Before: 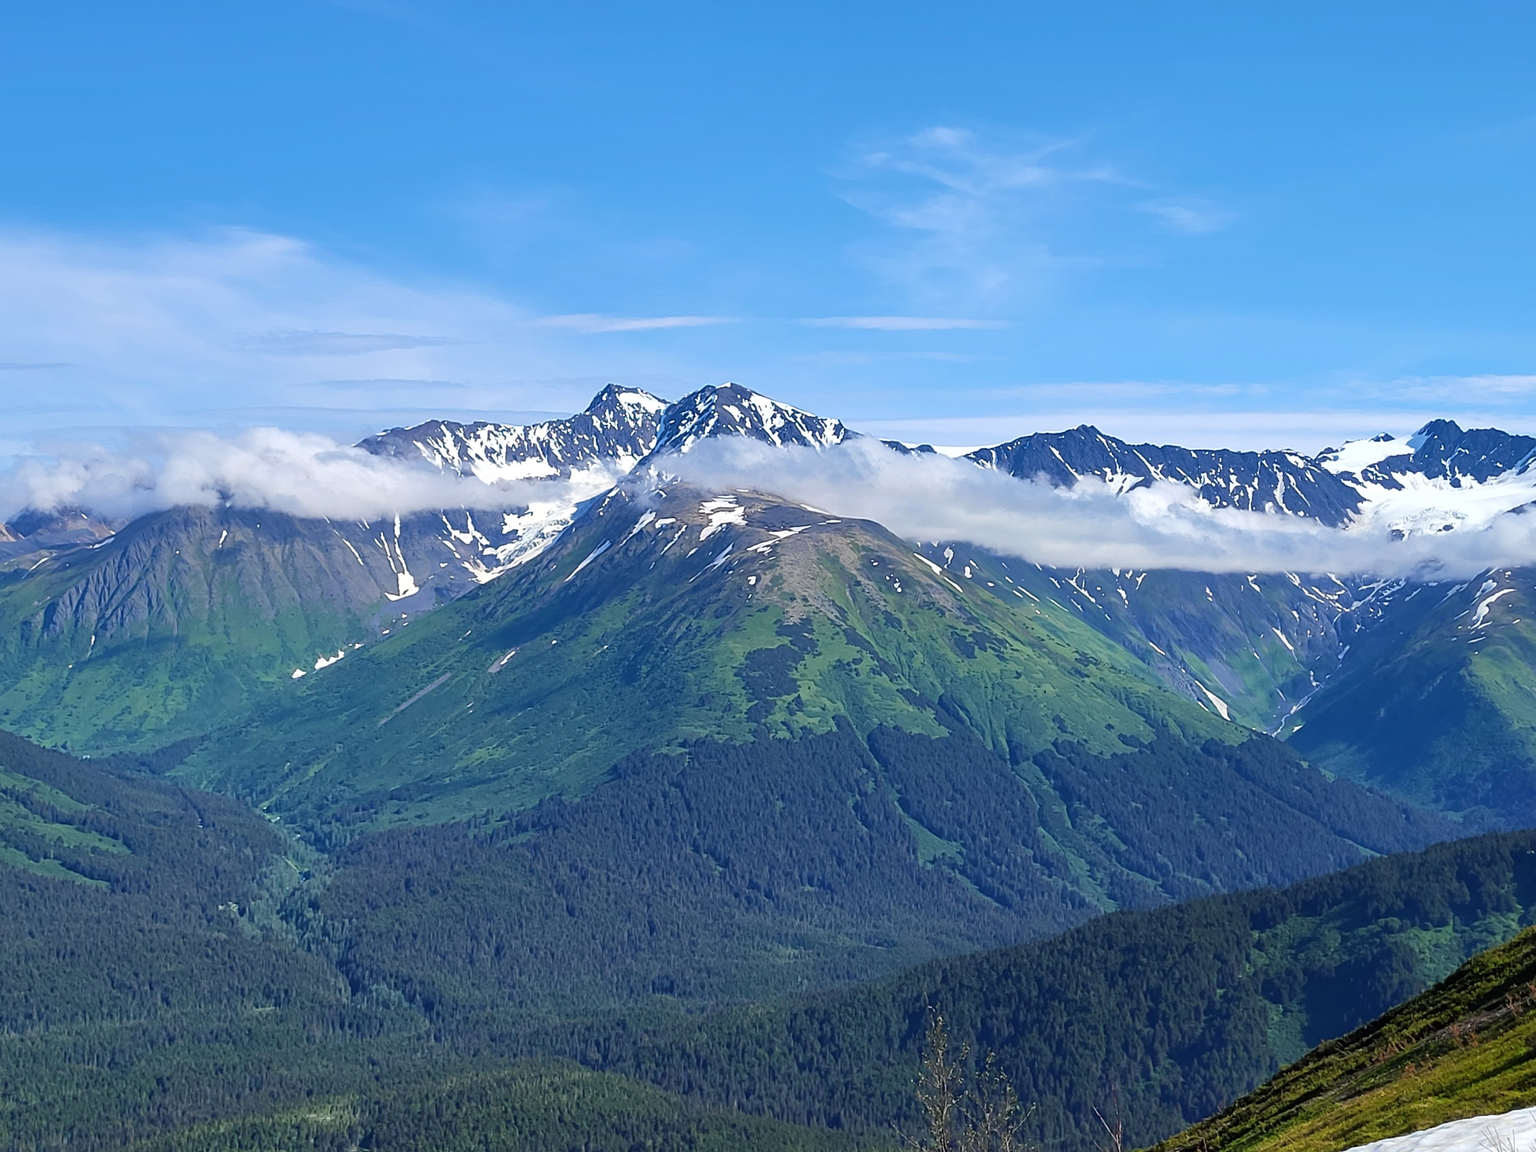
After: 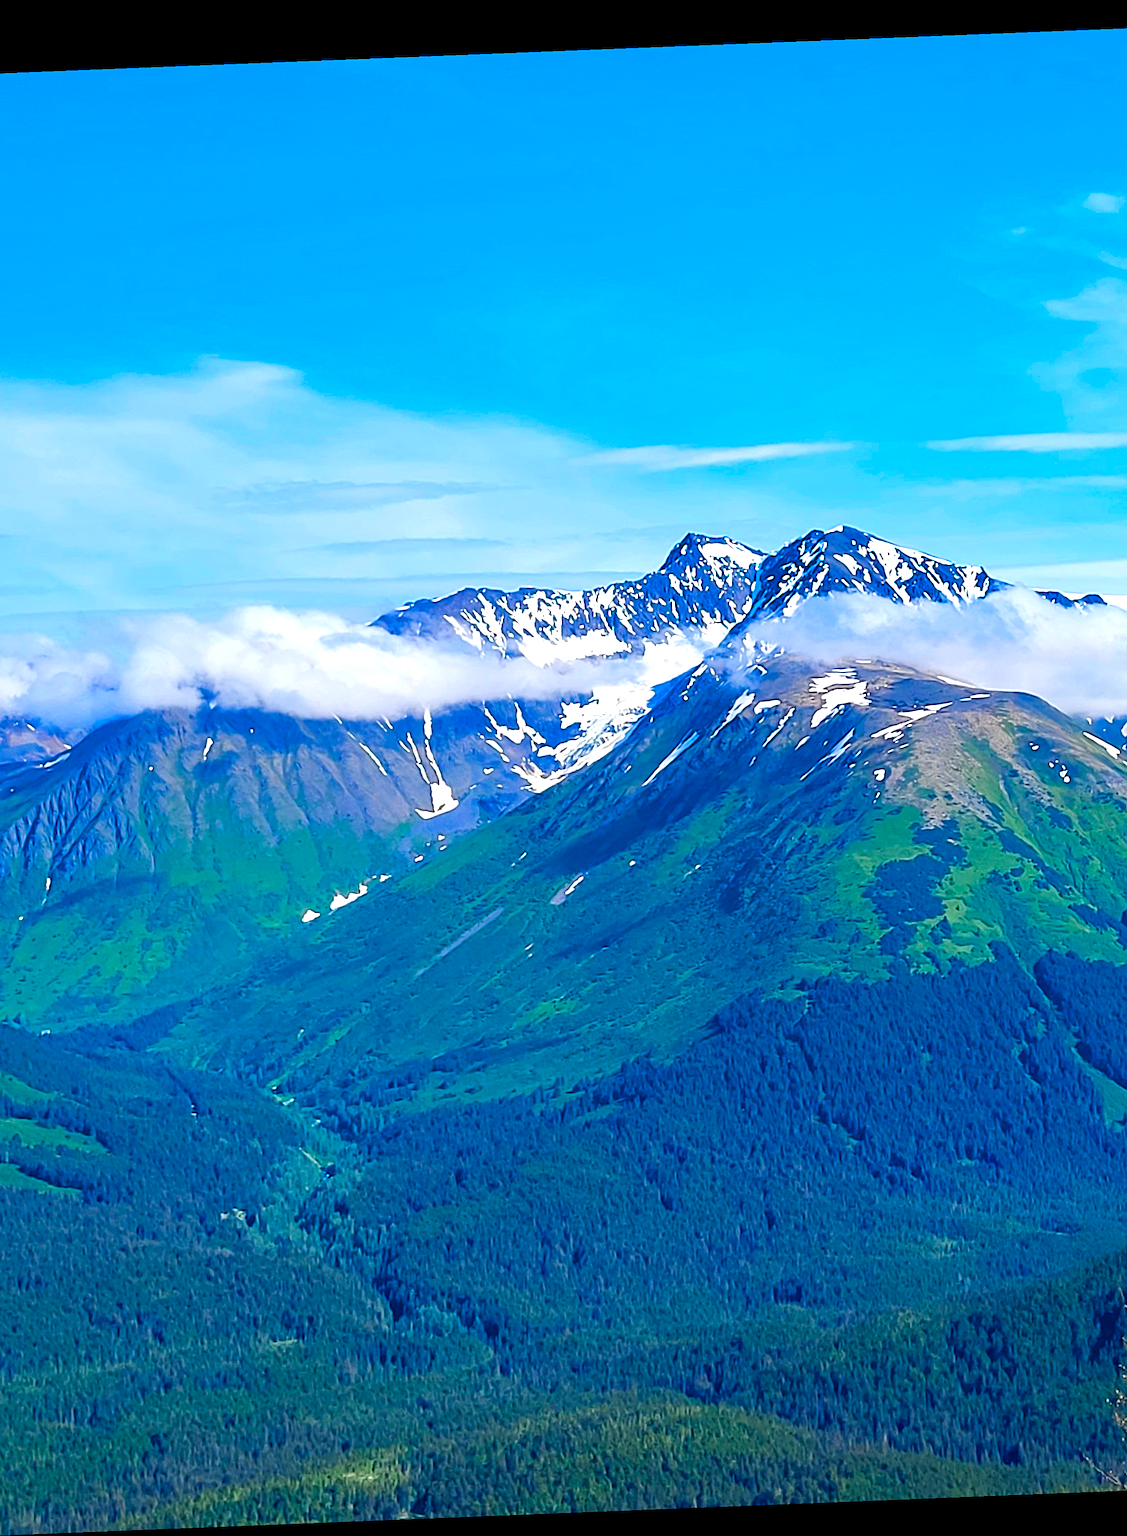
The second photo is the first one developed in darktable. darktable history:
crop: left 5.114%, right 38.589%
color balance rgb: linear chroma grading › shadows 10%, linear chroma grading › highlights 10%, linear chroma grading › global chroma 15%, linear chroma grading › mid-tones 15%, perceptual saturation grading › global saturation 40%, perceptual saturation grading › highlights -25%, perceptual saturation grading › mid-tones 35%, perceptual saturation grading › shadows 35%, perceptual brilliance grading › global brilliance 11.29%, global vibrance 11.29%
sharpen: radius 1.864, amount 0.398, threshold 1.271
rotate and perspective: rotation -2.29°, automatic cropping off
